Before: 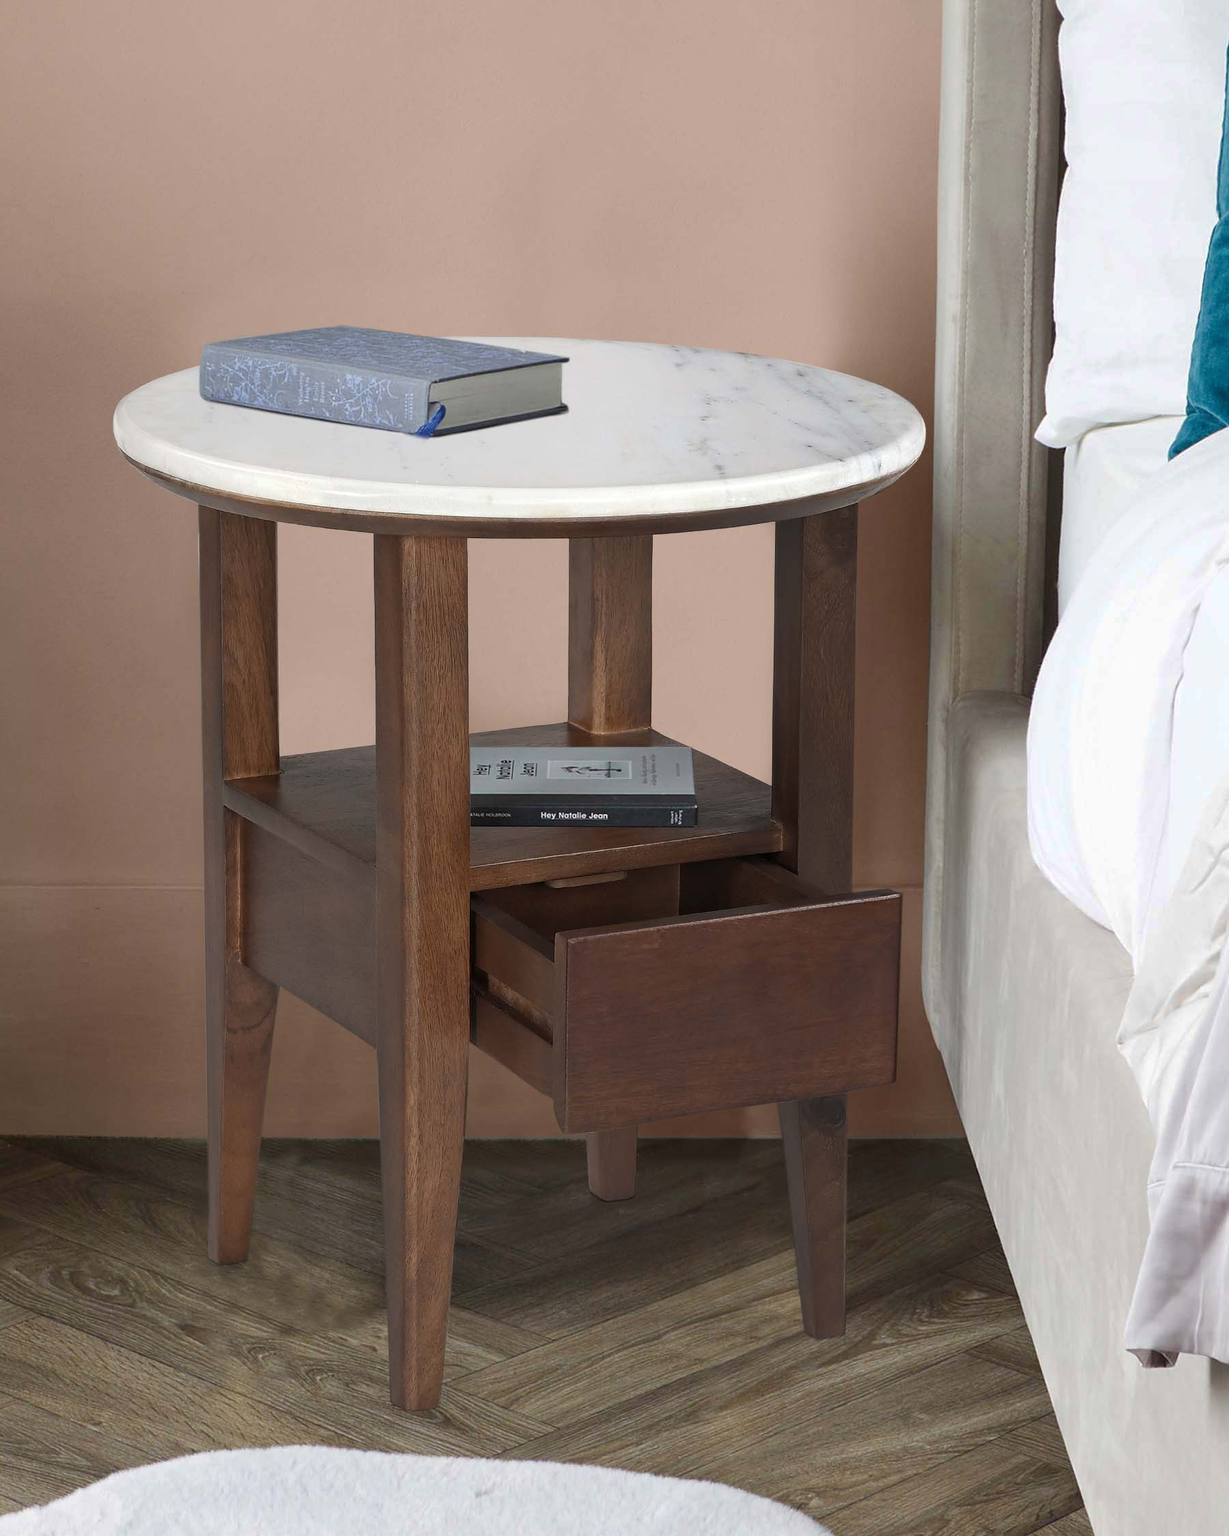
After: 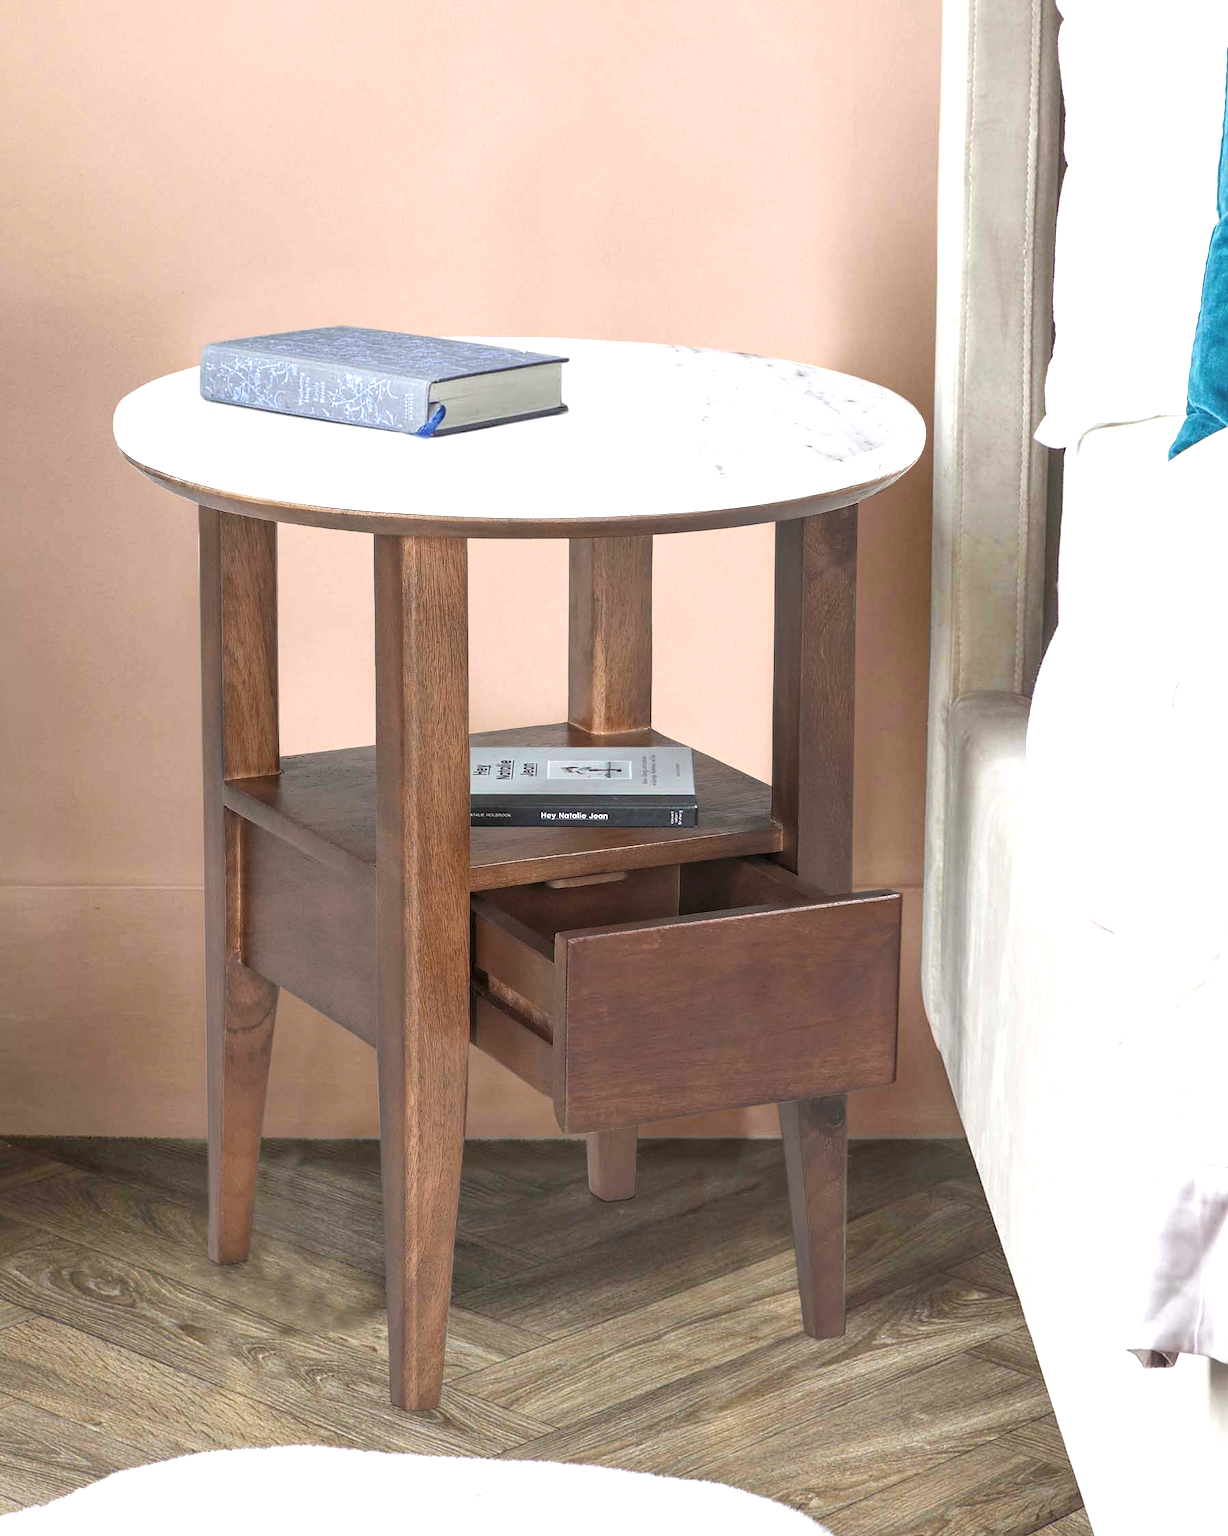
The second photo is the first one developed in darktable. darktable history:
local contrast: detail 117%
exposure: exposure 1 EV, compensate highlight preservation false
